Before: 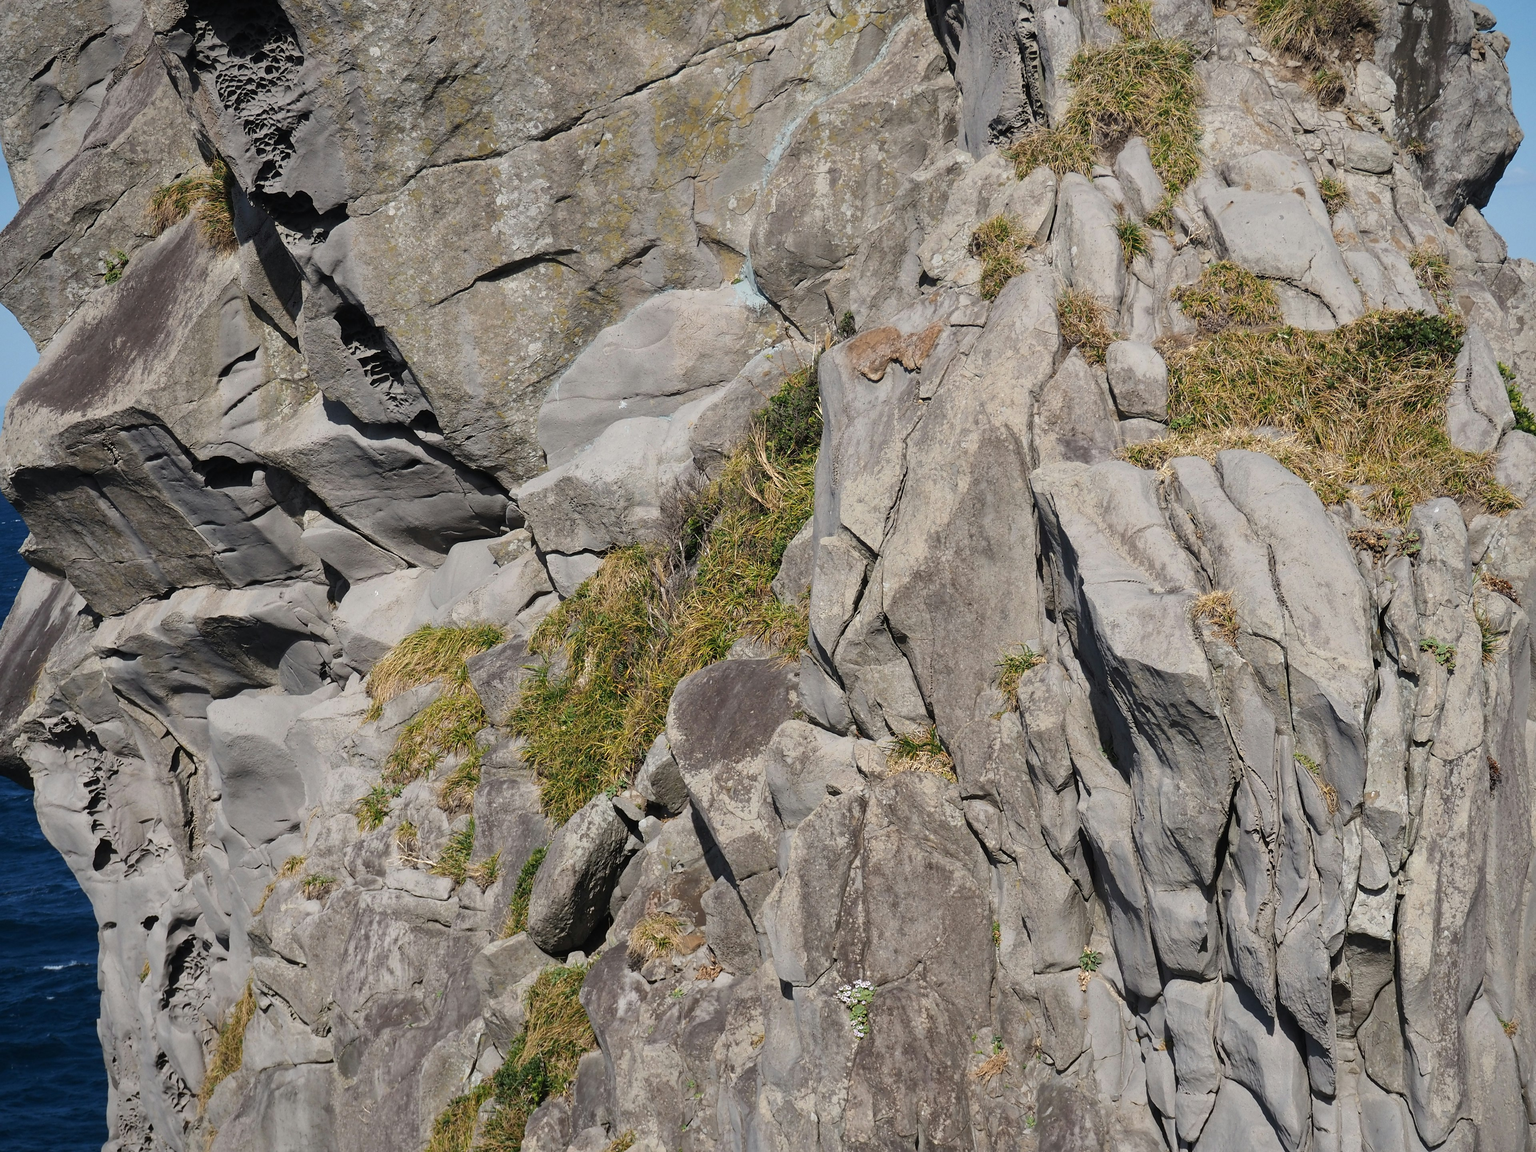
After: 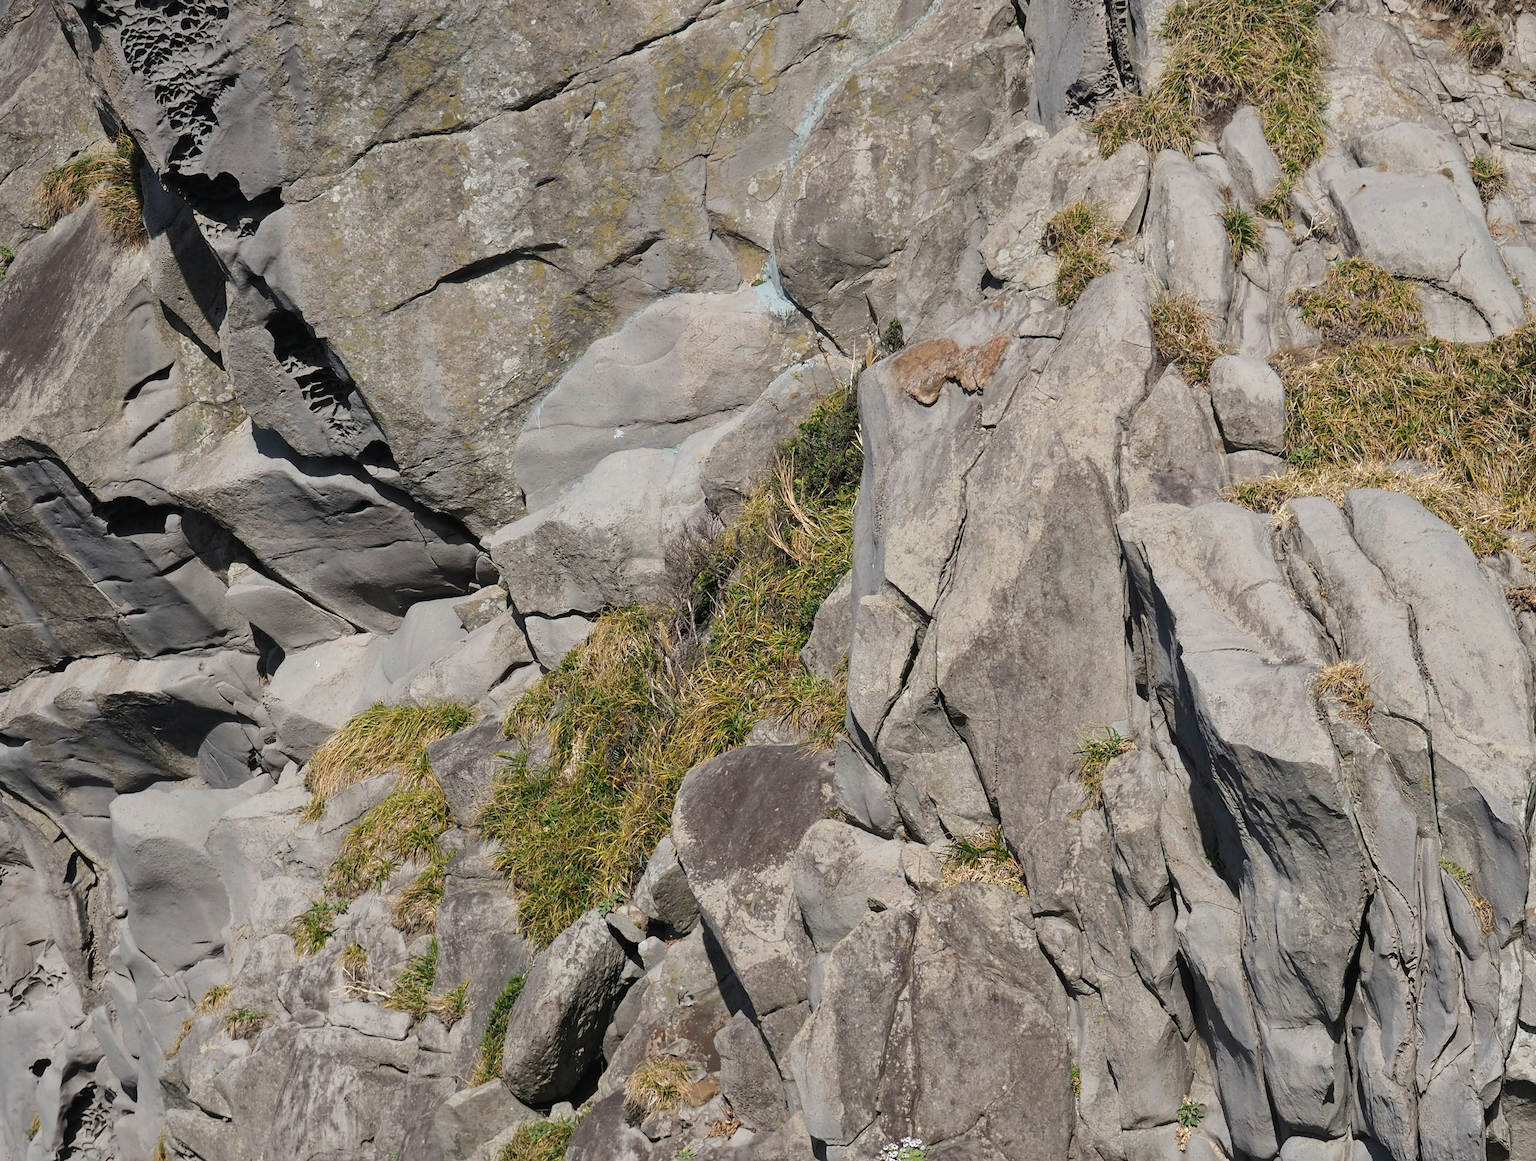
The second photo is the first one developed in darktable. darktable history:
crop and rotate: left 7.647%, top 4.408%, right 10.601%, bottom 13.171%
